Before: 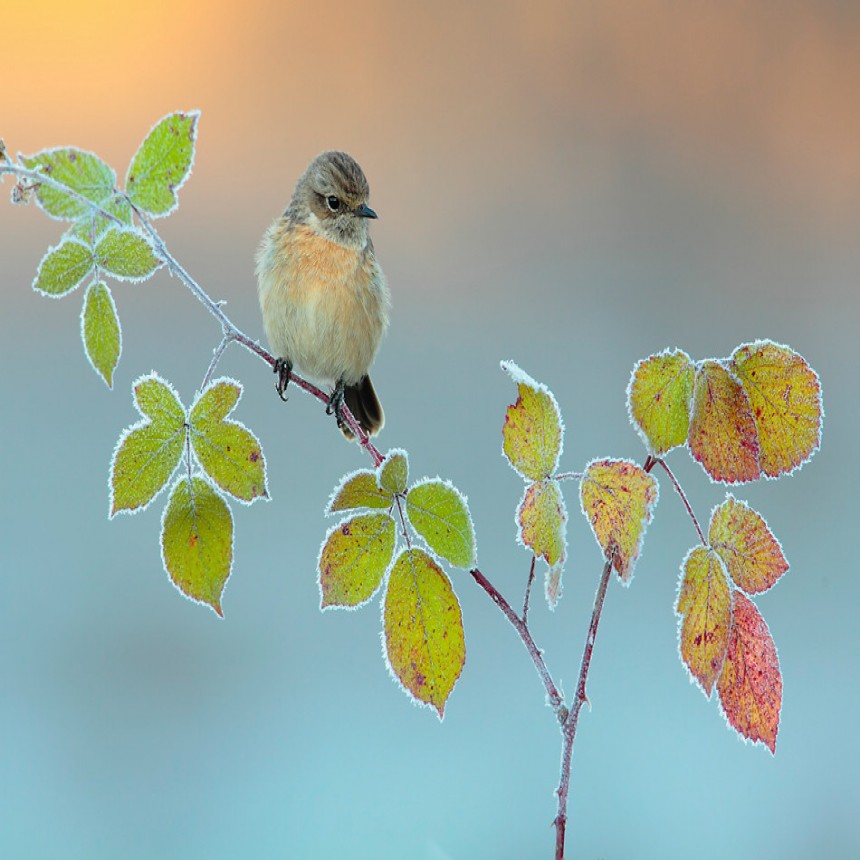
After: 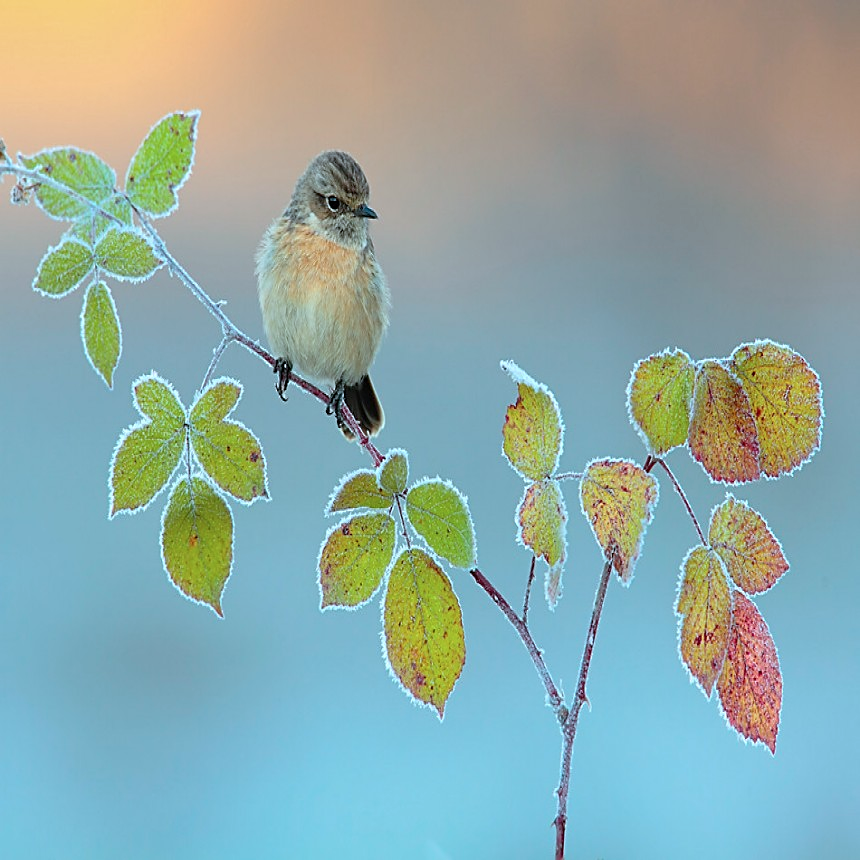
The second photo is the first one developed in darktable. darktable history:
sharpen: on, module defaults
color correction: highlights a* -3.96, highlights b* -10.66
exposure: compensate highlight preservation false
